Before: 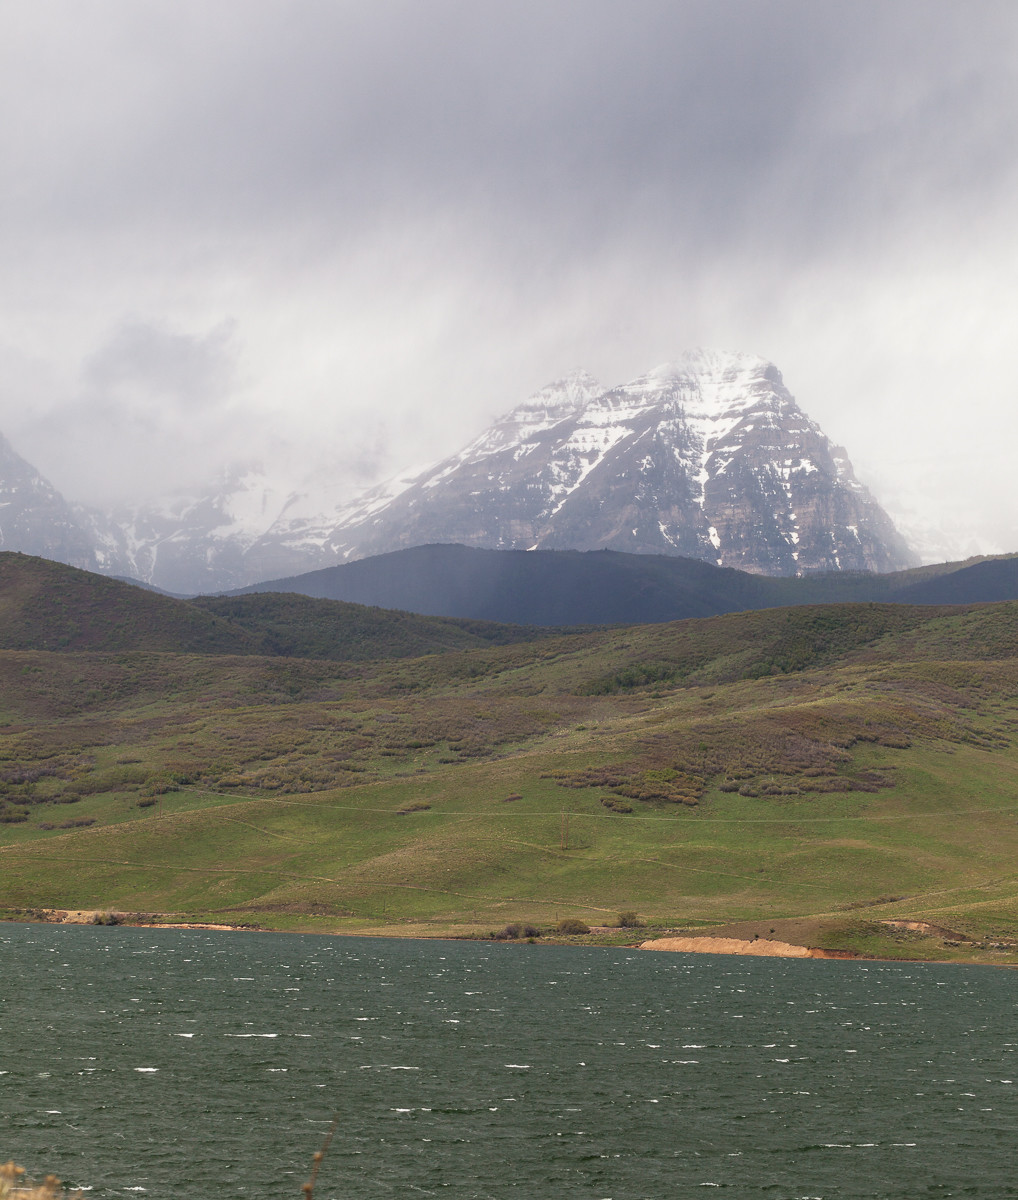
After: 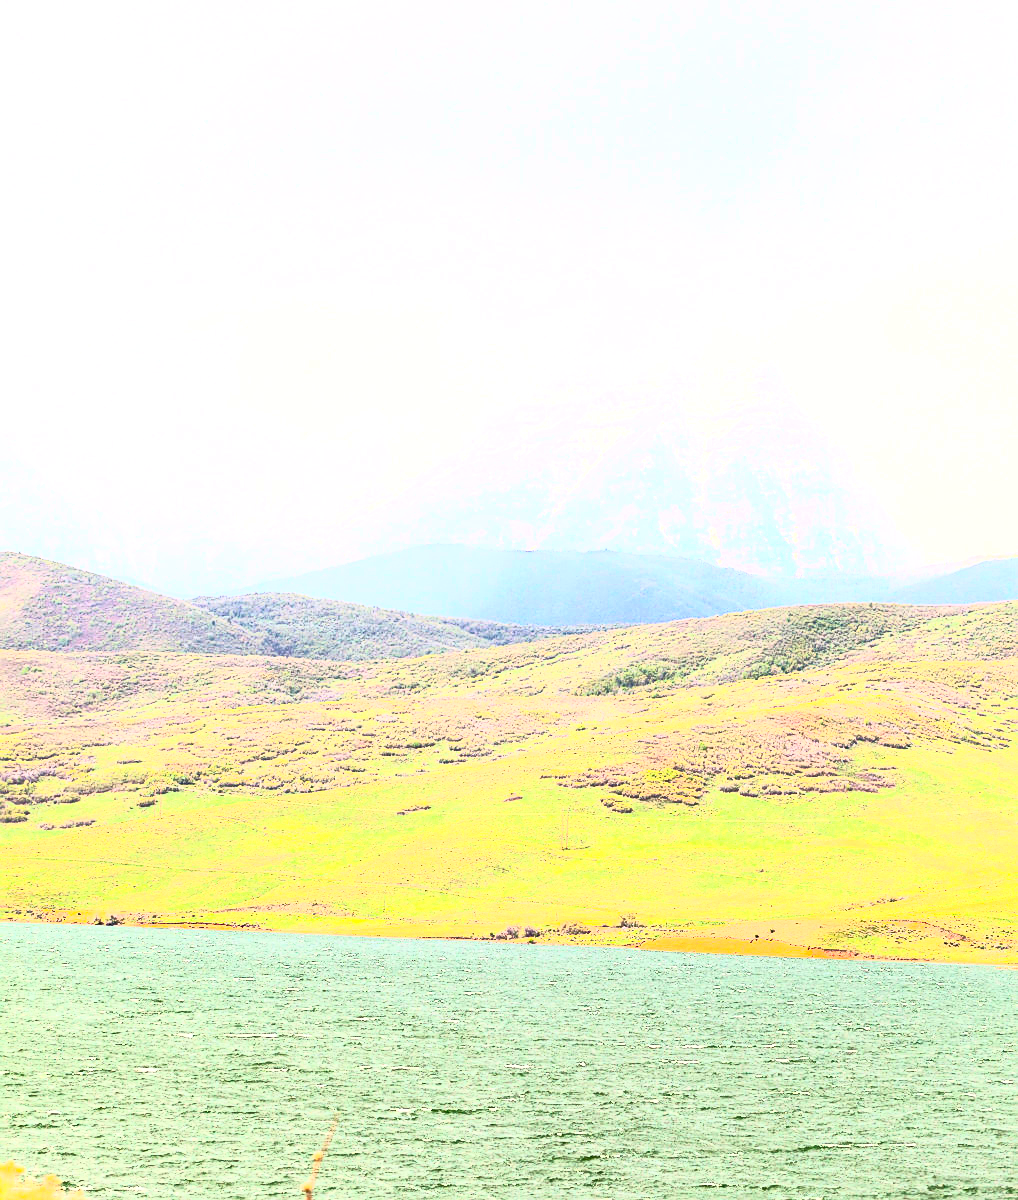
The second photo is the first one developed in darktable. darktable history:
exposure: exposure 1.505 EV, compensate exposure bias true, compensate highlight preservation false
local contrast: mode bilateral grid, contrast 100, coarseness 99, detail 93%, midtone range 0.2
sharpen: on, module defaults
contrast brightness saturation: contrast 0.995, brightness 0.991, saturation 0.981
